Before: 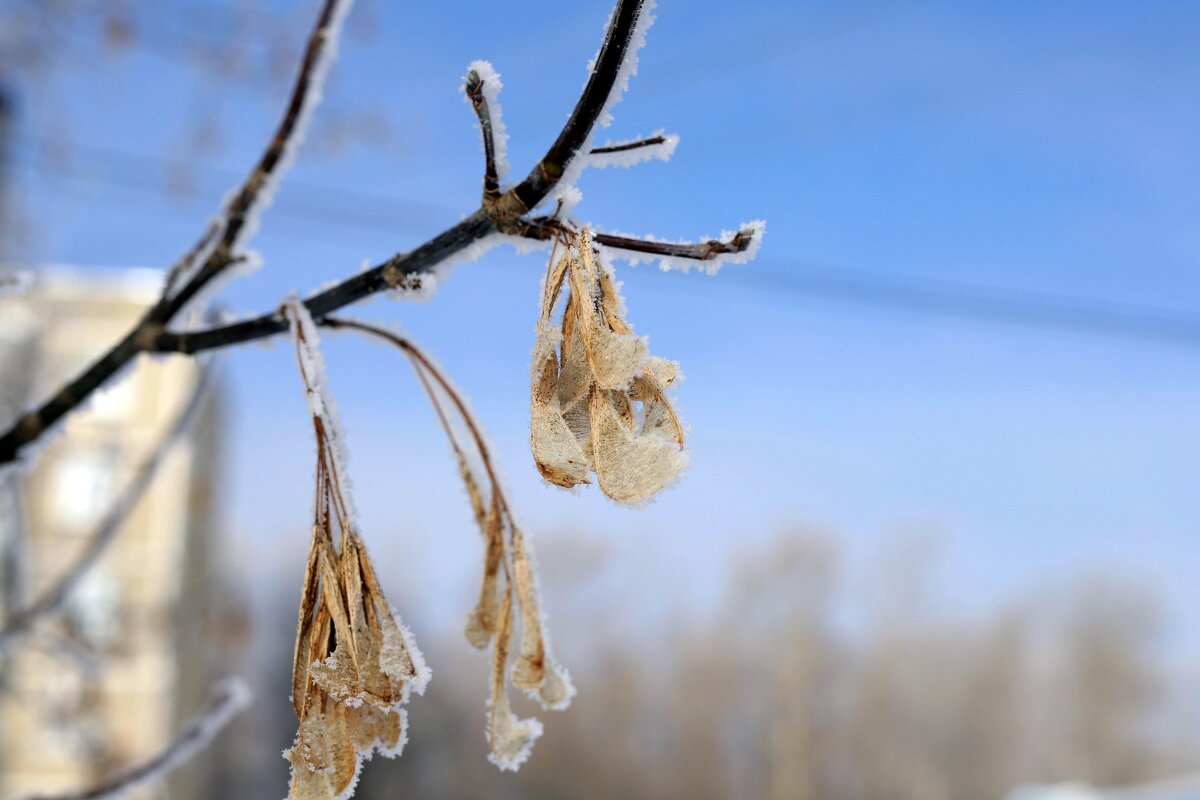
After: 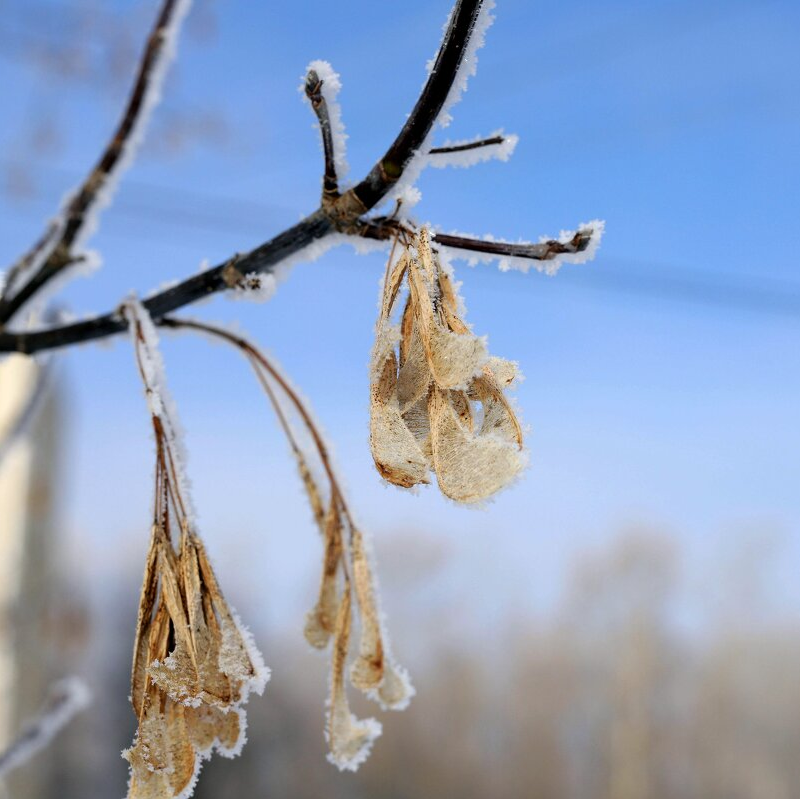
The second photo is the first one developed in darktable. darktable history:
crop and rotate: left 13.437%, right 19.873%
